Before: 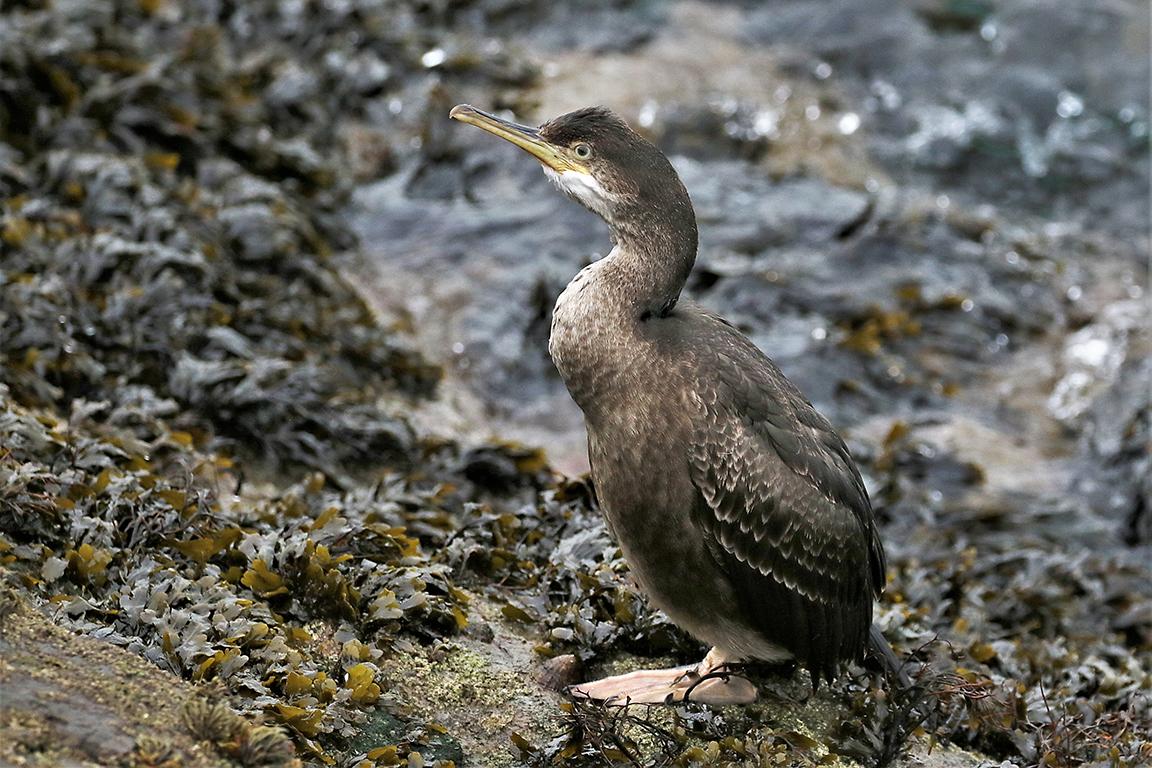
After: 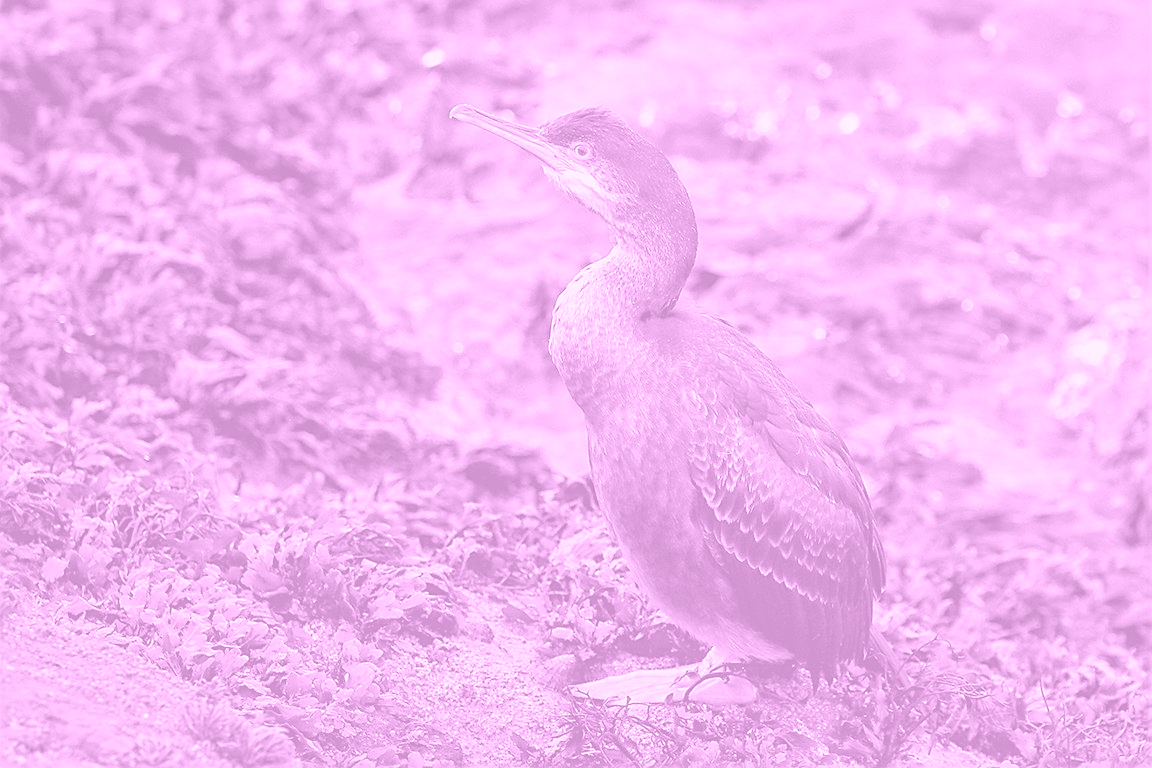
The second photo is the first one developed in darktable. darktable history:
colorize: hue 331.2°, saturation 75%, source mix 30.28%, lightness 70.52%, version 1
sharpen: on, module defaults
exposure: black level correction 0.001, exposure 0.5 EV, compensate exposure bias true, compensate highlight preservation false
local contrast: detail 110%
shadows and highlights: shadows 37.27, highlights -28.18, soften with gaussian
